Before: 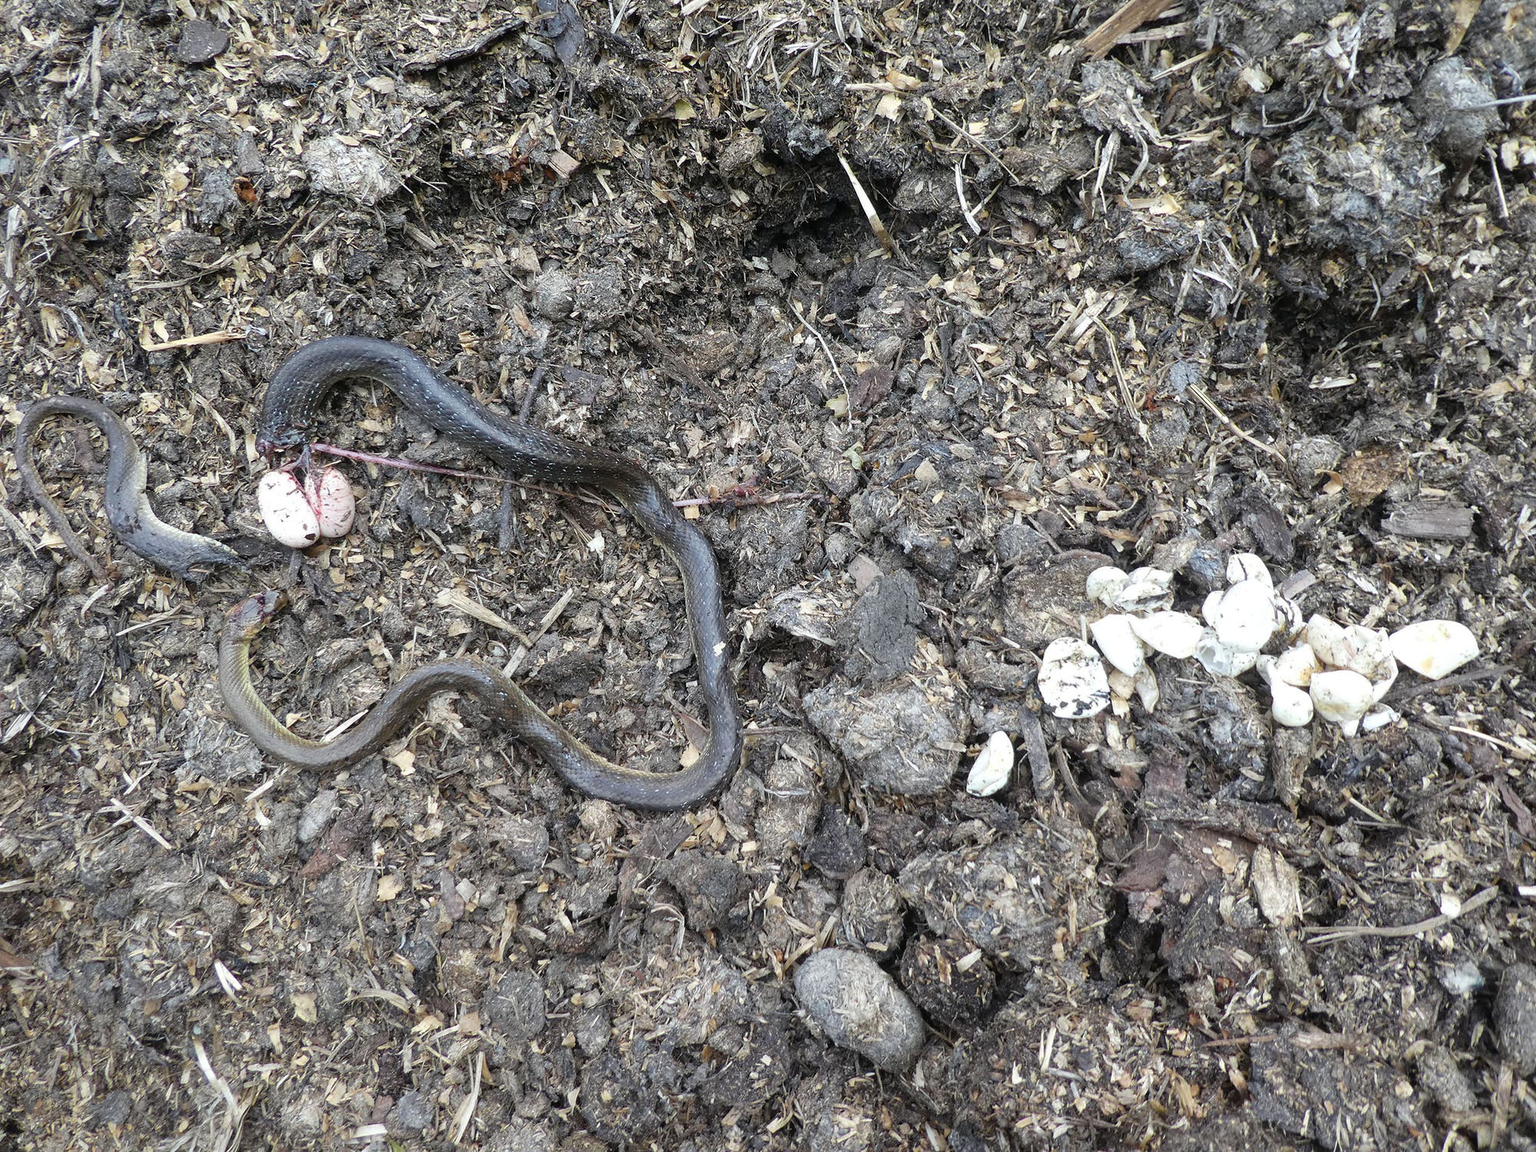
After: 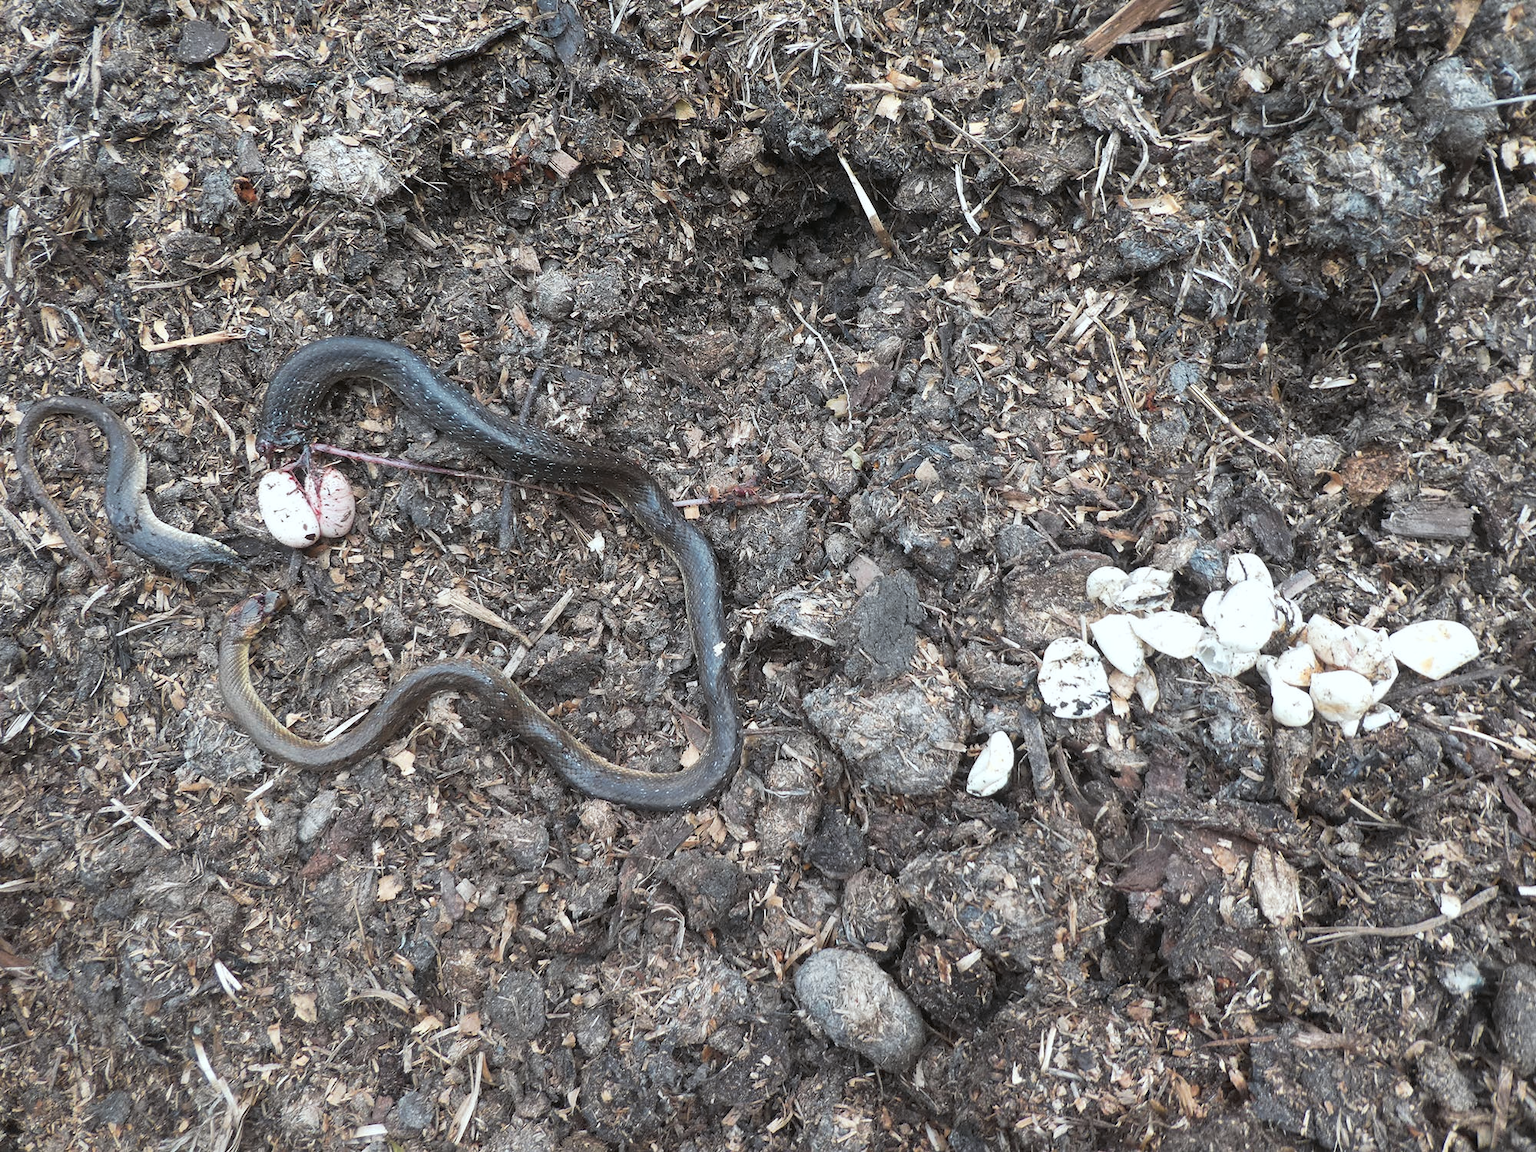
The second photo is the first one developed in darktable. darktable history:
tone curve: curves: ch0 [(0, 0) (0.003, 0.013) (0.011, 0.02) (0.025, 0.037) (0.044, 0.068) (0.069, 0.108) (0.1, 0.138) (0.136, 0.168) (0.177, 0.203) (0.224, 0.241) (0.277, 0.281) (0.335, 0.328) (0.399, 0.382) (0.468, 0.448) (0.543, 0.519) (0.623, 0.603) (0.709, 0.705) (0.801, 0.808) (0.898, 0.903) (1, 1)], preserve colors none
color look up table: target L [99.17, 98.2, 92.07, 90.91, 79.85, 69.89, 65.16, 63.14, 61.94, 33.15, 5.055, 200.88, 83.55, 79.57, 76.79, 69.73, 60.04, 56.05, 50.09, 52.48, 48.82, 46.04, 45.02, 29.68, 15.48, 94.97, 71.76, 67.1, 60.76, 57, 49.15, 52.08, 44.28, 40.86, 24.5, 23.99, 26.32, 23.39, 29.61, 13.11, 4.387, 3.812, 93.15, 86.05, 79.31, 72.61, 65.39, 49.22, 19.12], target a [-17.65, -24.42, -40.67, -17.92, -13.75, -37.97, -33.54, 0.041, -6.946, -24.2, 1.515, 0, 11.22, 25.26, 12.19, 33.59, 59.09, 31, 64.22, 15.07, 73.94, 72.22, 39.91, 7.984, 35, 2.984, 14.38, 47.45, 21.34, 0.053, 77.37, 76.9, 4.11, 20.49, 60.85, 59.02, 27.04, 53.39, -7.55, 46.66, 24.26, 8.468, -43.04, -10.83, -16.33, -25.27, -35.01, -4.561, -12.54], target b [51.63, 83.92, 16.45, 31.92, 56.59, 53.63, 25, 56.45, 11.82, 24.32, 4.796, -0.001, 59.25, 15.94, 32.22, 51.78, 66.39, 21.48, 25.99, 29.37, 31.32, 56.15, 46.82, 11.19, 21.94, -8.996, -26.32, -7.965, -7.171, -43.85, -35.55, 3.403, -54.6, -69.46, -83.13, -53.19, -17.31, 3.18, -33.99, -74.78, -54.21, -4.811, -13.4, -2.72, -26.18, -32.91, -2.902, -18.54, -3.209], num patches 49
